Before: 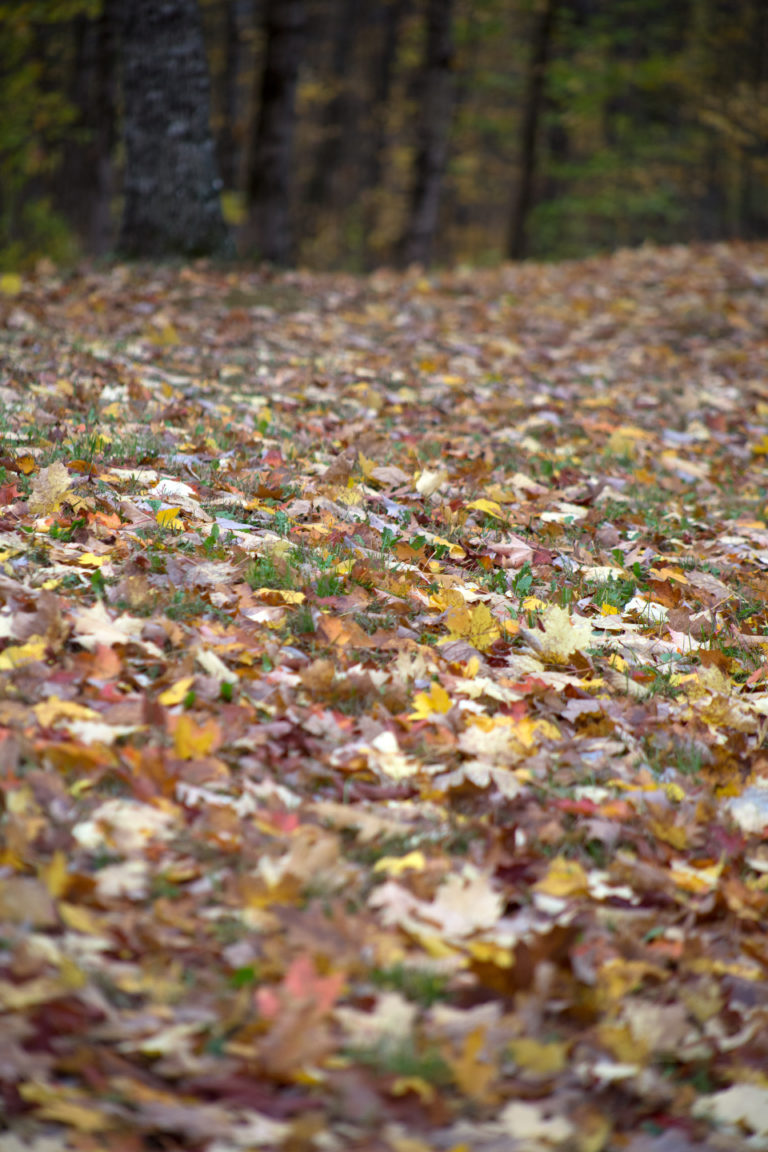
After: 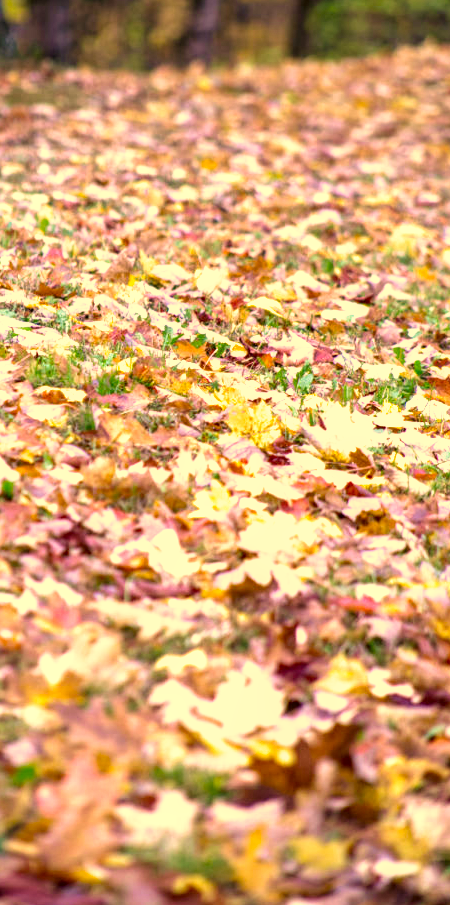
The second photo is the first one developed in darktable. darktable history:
exposure: exposure 1.093 EV, compensate highlight preservation false
color correction: highlights a* 18.6, highlights b* 35.29, shadows a* 1.03, shadows b* 6.26, saturation 1.03
filmic rgb: black relative exposure -12.87 EV, white relative exposure 2.8 EV, threshold 3.06 EV, target black luminance 0%, hardness 8.55, latitude 70.5%, contrast 1.136, shadows ↔ highlights balance -1.19%, add noise in highlights 0, preserve chrominance no, color science v3 (2019), use custom middle-gray values true, contrast in highlights soft, enable highlight reconstruction true
color calibration: illuminant custom, x 0.387, y 0.387, temperature 3838.76 K
crop and rotate: left 28.617%, top 17.599%, right 12.673%, bottom 3.795%
local contrast: on, module defaults
velvia: on, module defaults
